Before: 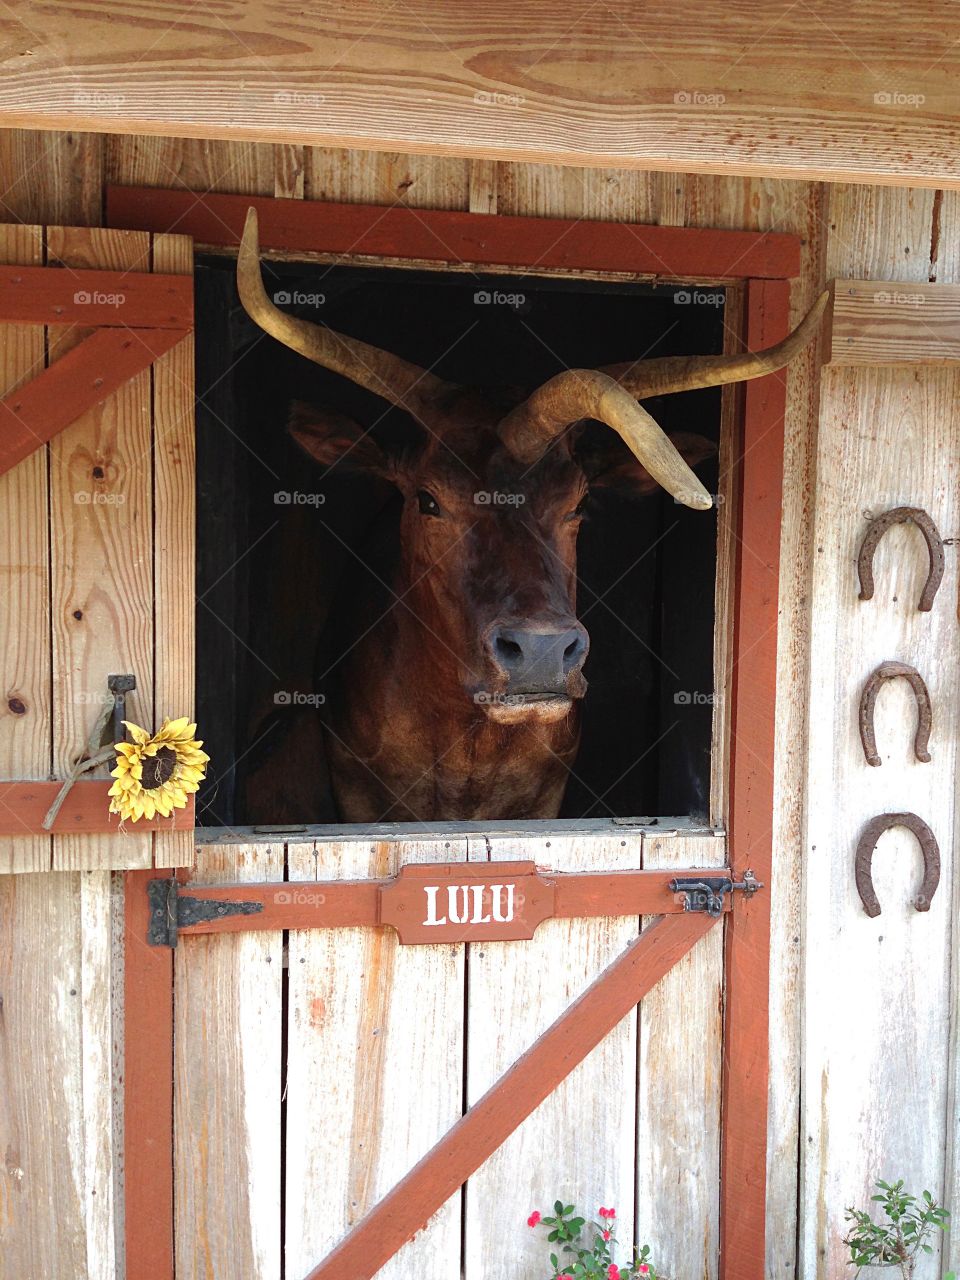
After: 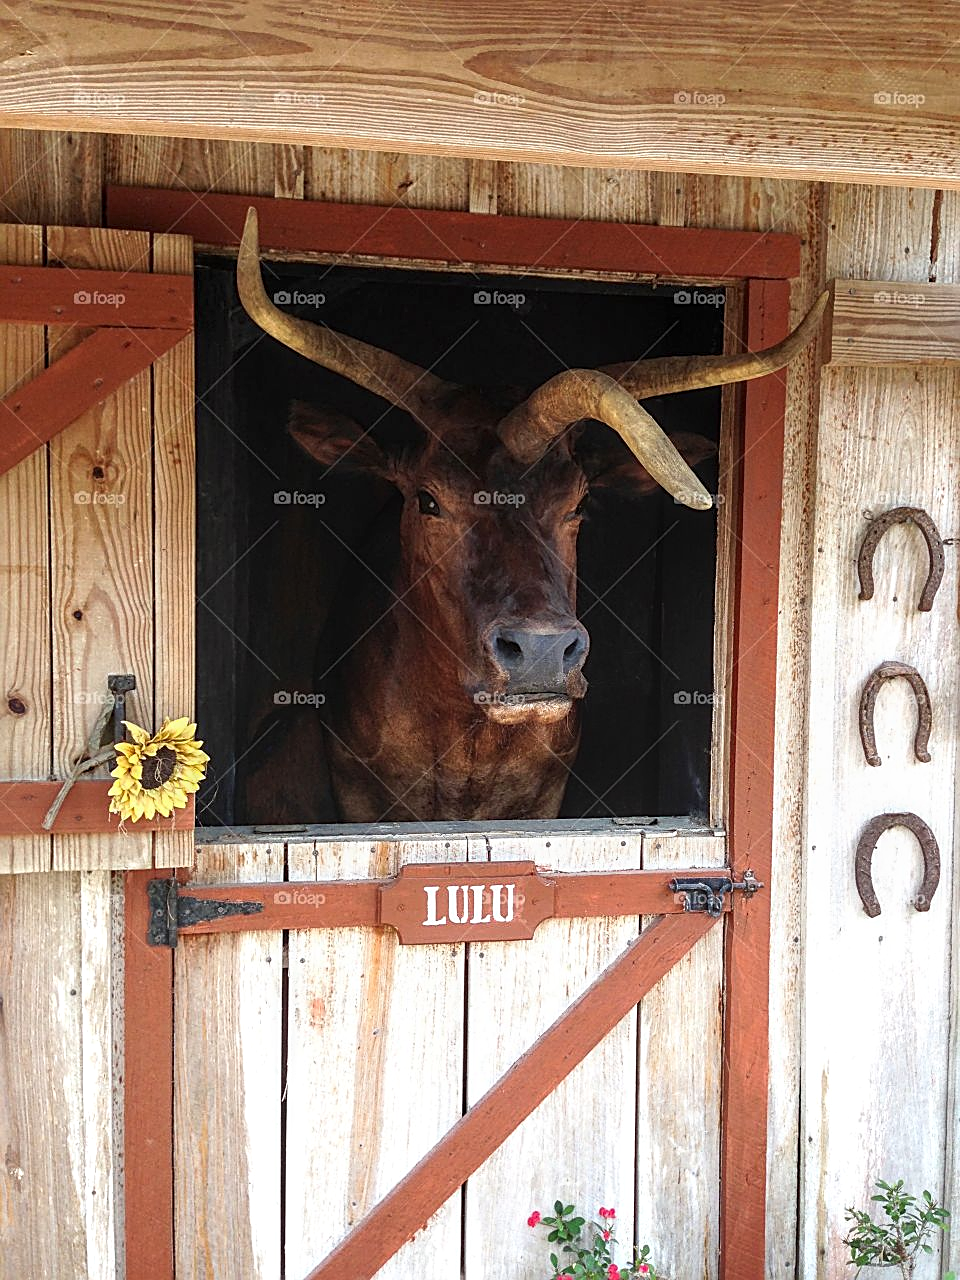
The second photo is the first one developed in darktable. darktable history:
shadows and highlights: shadows -0.091, highlights 41.81
sharpen: on, module defaults
local contrast: on, module defaults
